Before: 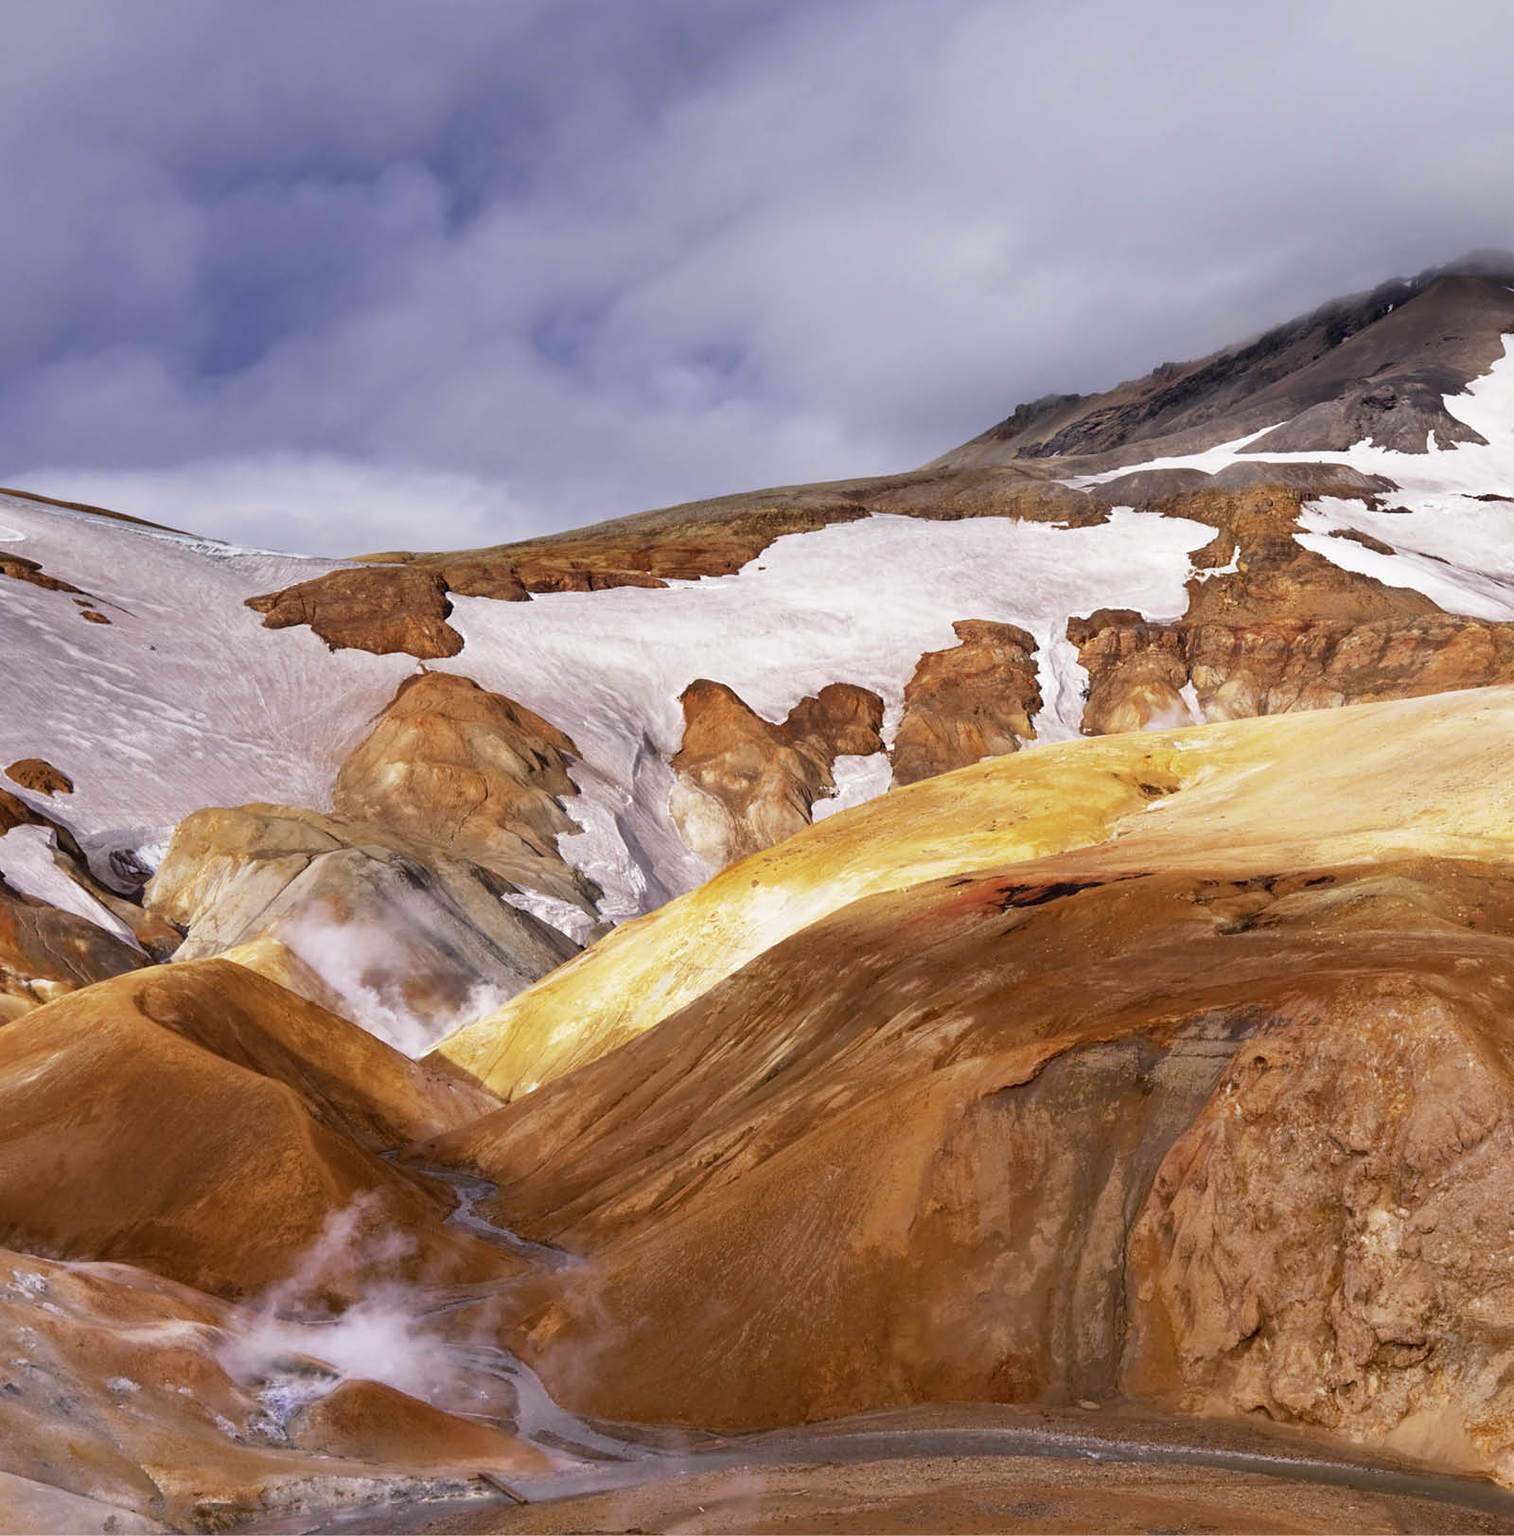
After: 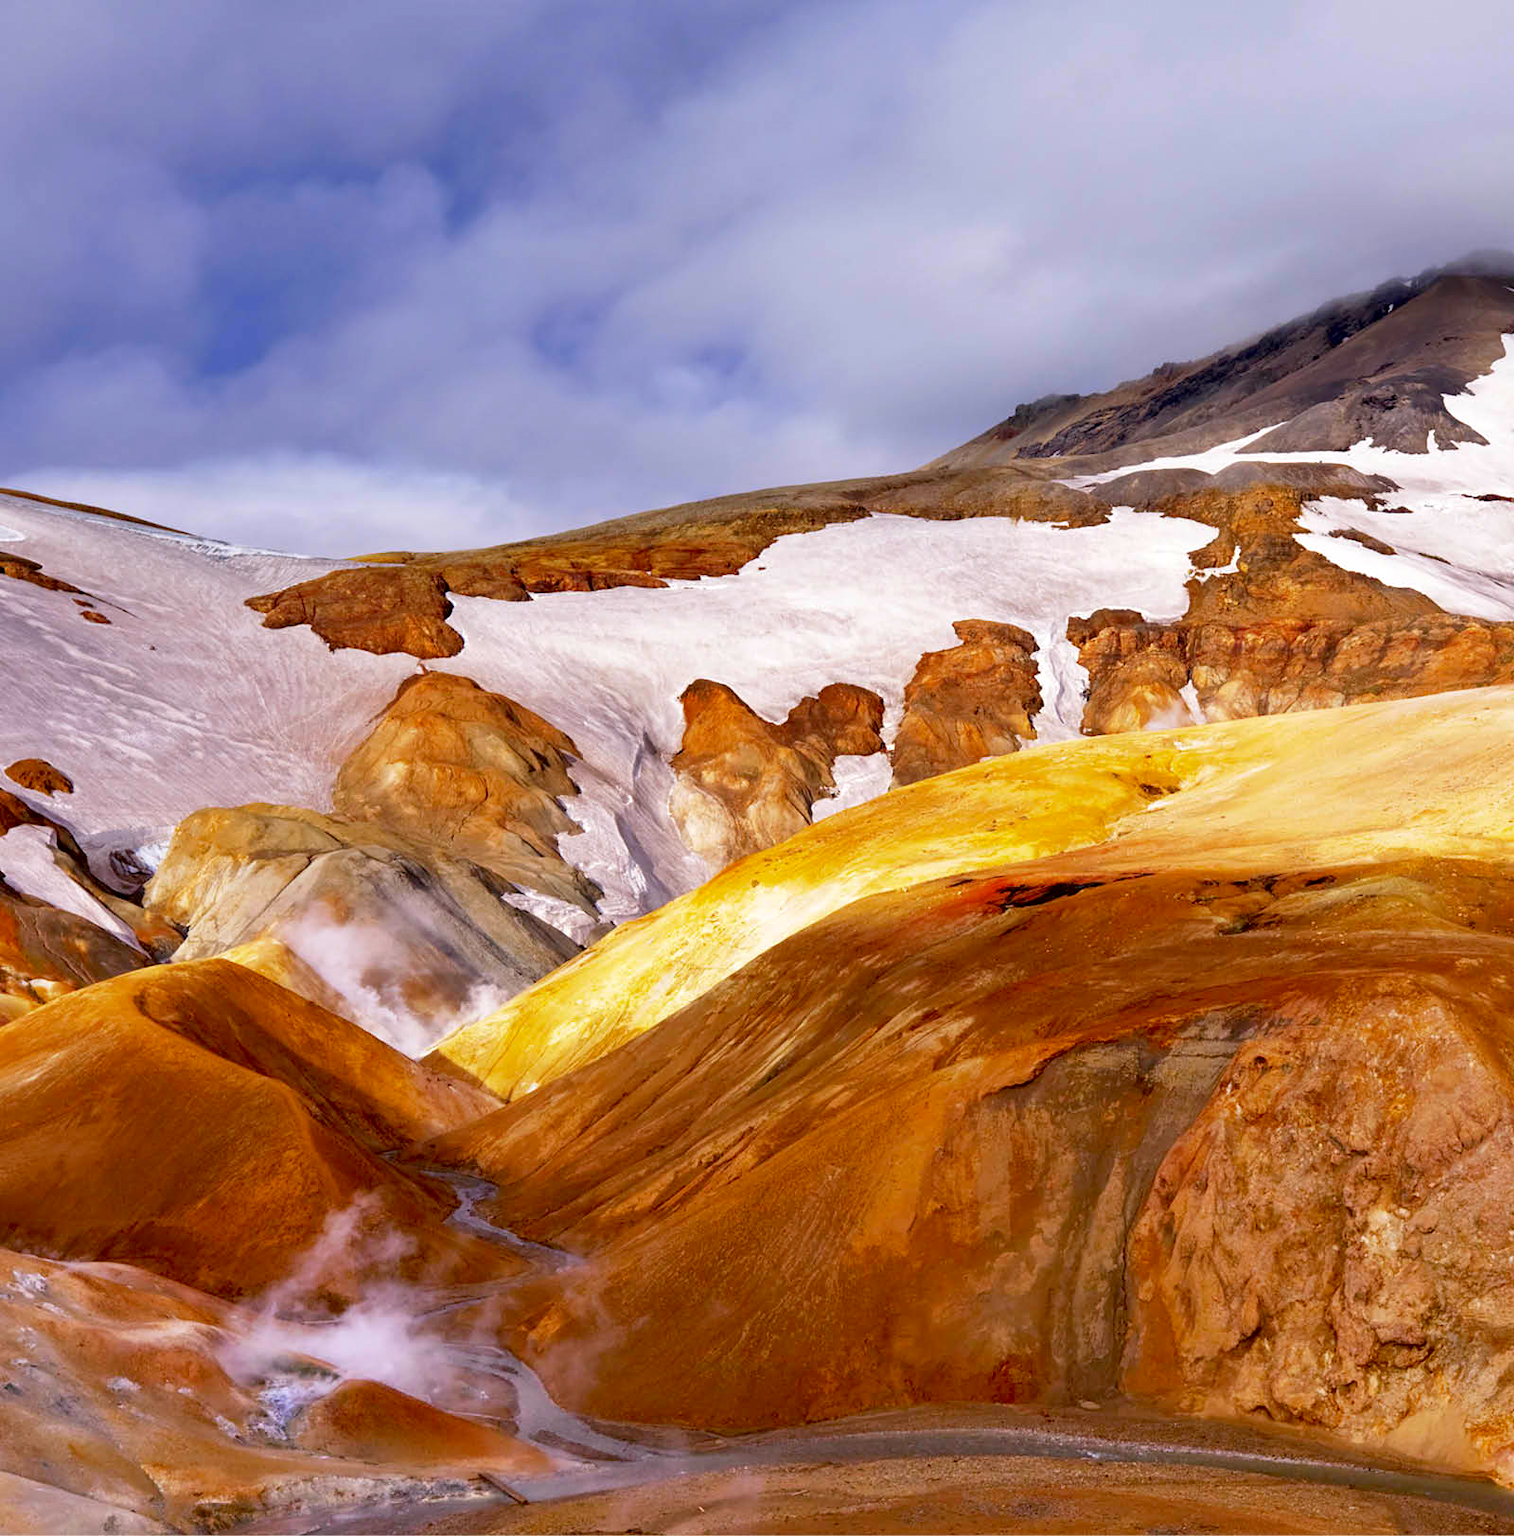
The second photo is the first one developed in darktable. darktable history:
exposure: black level correction 0.009, exposure 0.109 EV, compensate highlight preservation false
contrast brightness saturation: saturation 0.498
